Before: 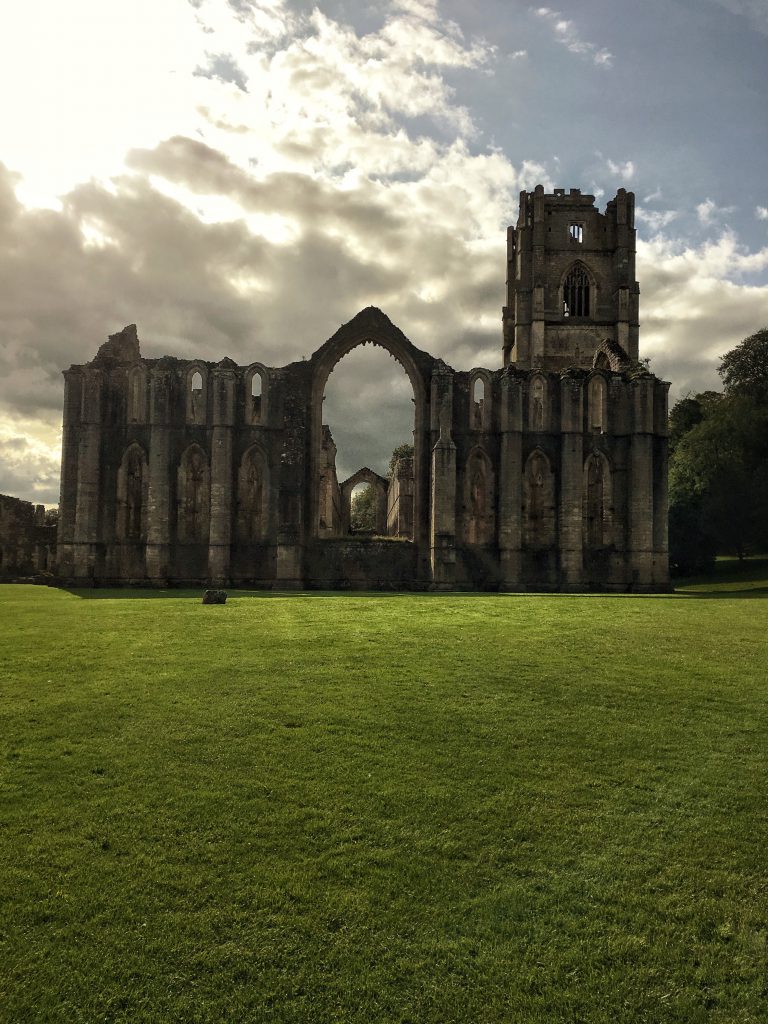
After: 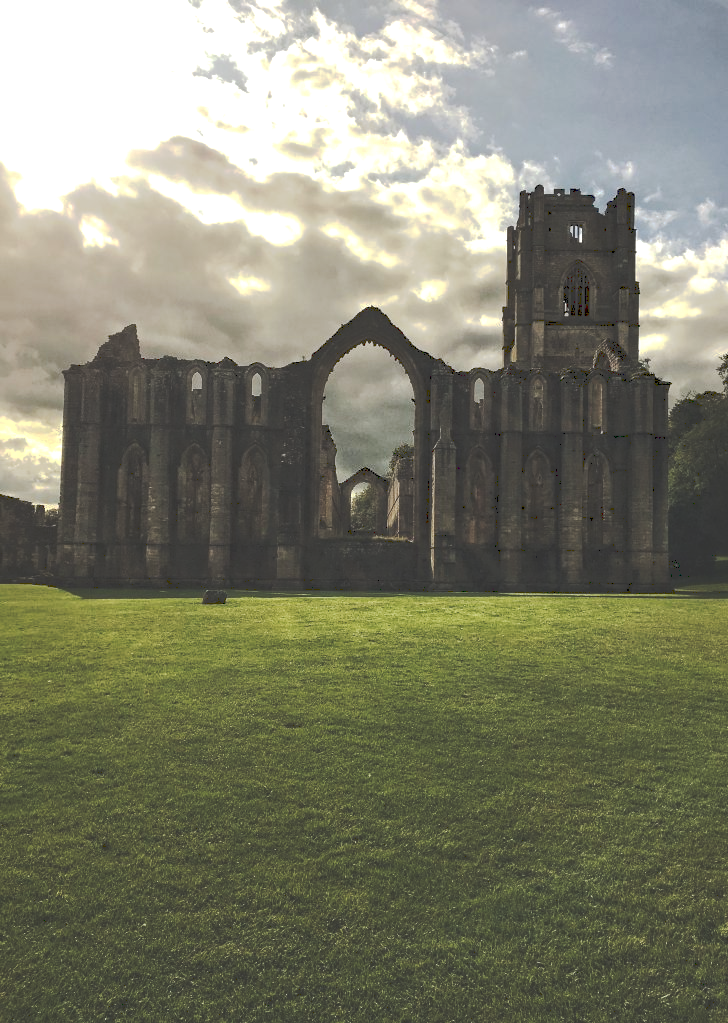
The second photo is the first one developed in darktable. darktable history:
haze removal: compatibility mode true, adaptive false
crop and rotate: left 0%, right 5.169%
tone curve: curves: ch0 [(0, 0) (0.003, 0.217) (0.011, 0.217) (0.025, 0.229) (0.044, 0.243) (0.069, 0.253) (0.1, 0.265) (0.136, 0.281) (0.177, 0.305) (0.224, 0.331) (0.277, 0.369) (0.335, 0.415) (0.399, 0.472) (0.468, 0.543) (0.543, 0.609) (0.623, 0.676) (0.709, 0.734) (0.801, 0.798) (0.898, 0.849) (1, 1)], preserve colors none
tone equalizer: -8 EV -0.403 EV, -7 EV -0.38 EV, -6 EV -0.298 EV, -5 EV -0.245 EV, -3 EV 0.221 EV, -2 EV 0.356 EV, -1 EV 0.367 EV, +0 EV 0.393 EV, edges refinement/feathering 500, mask exposure compensation -1.57 EV, preserve details no
